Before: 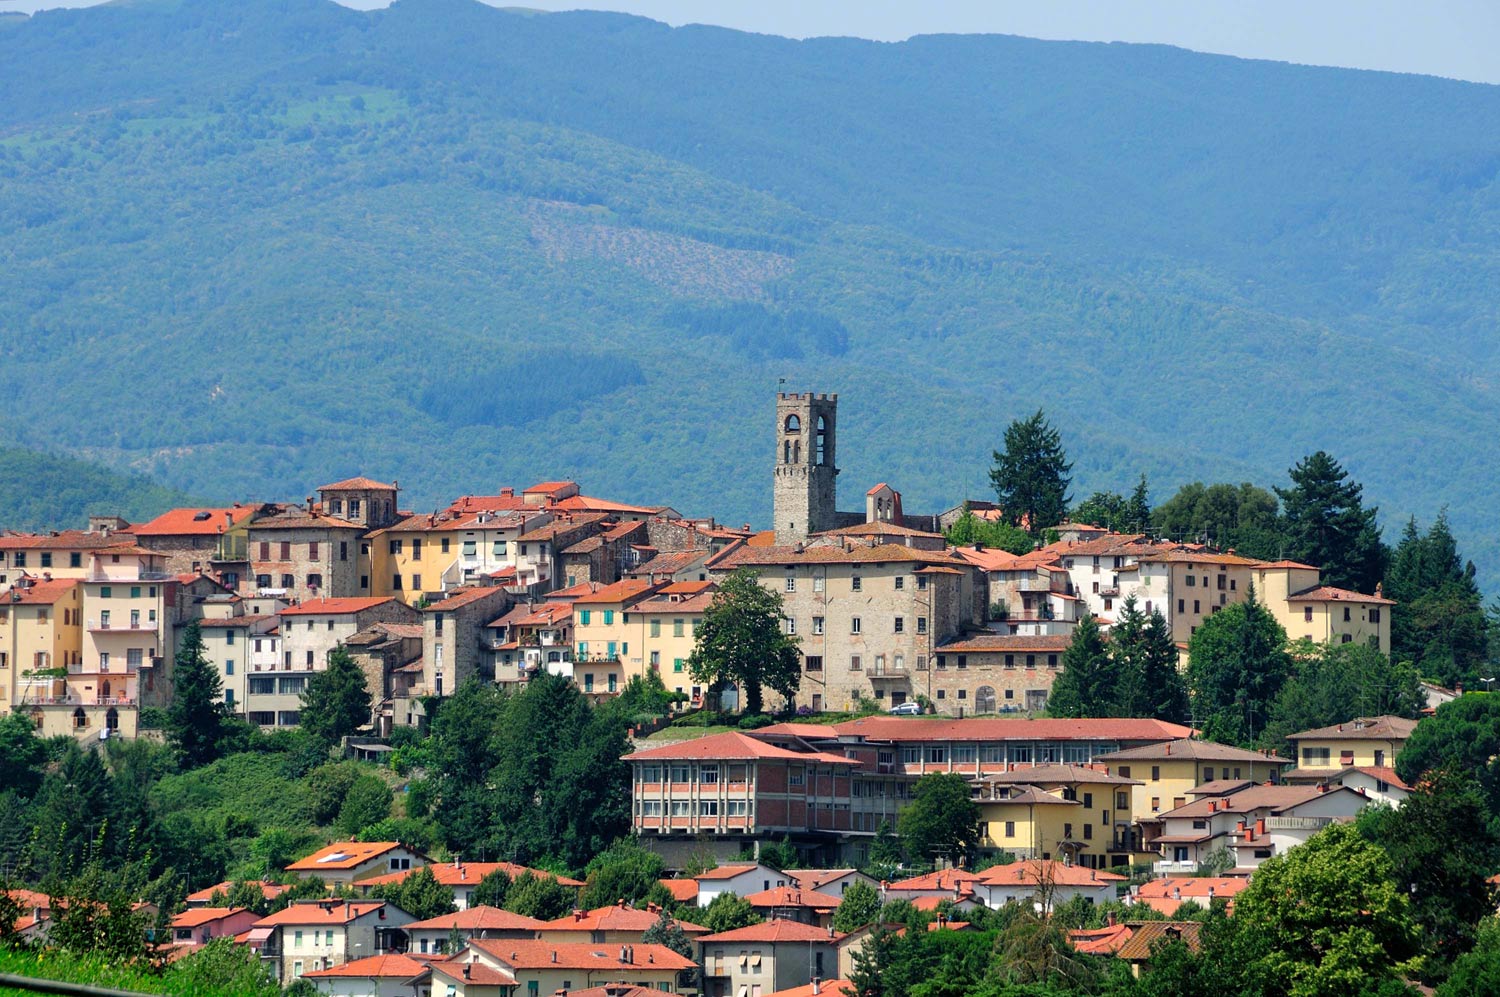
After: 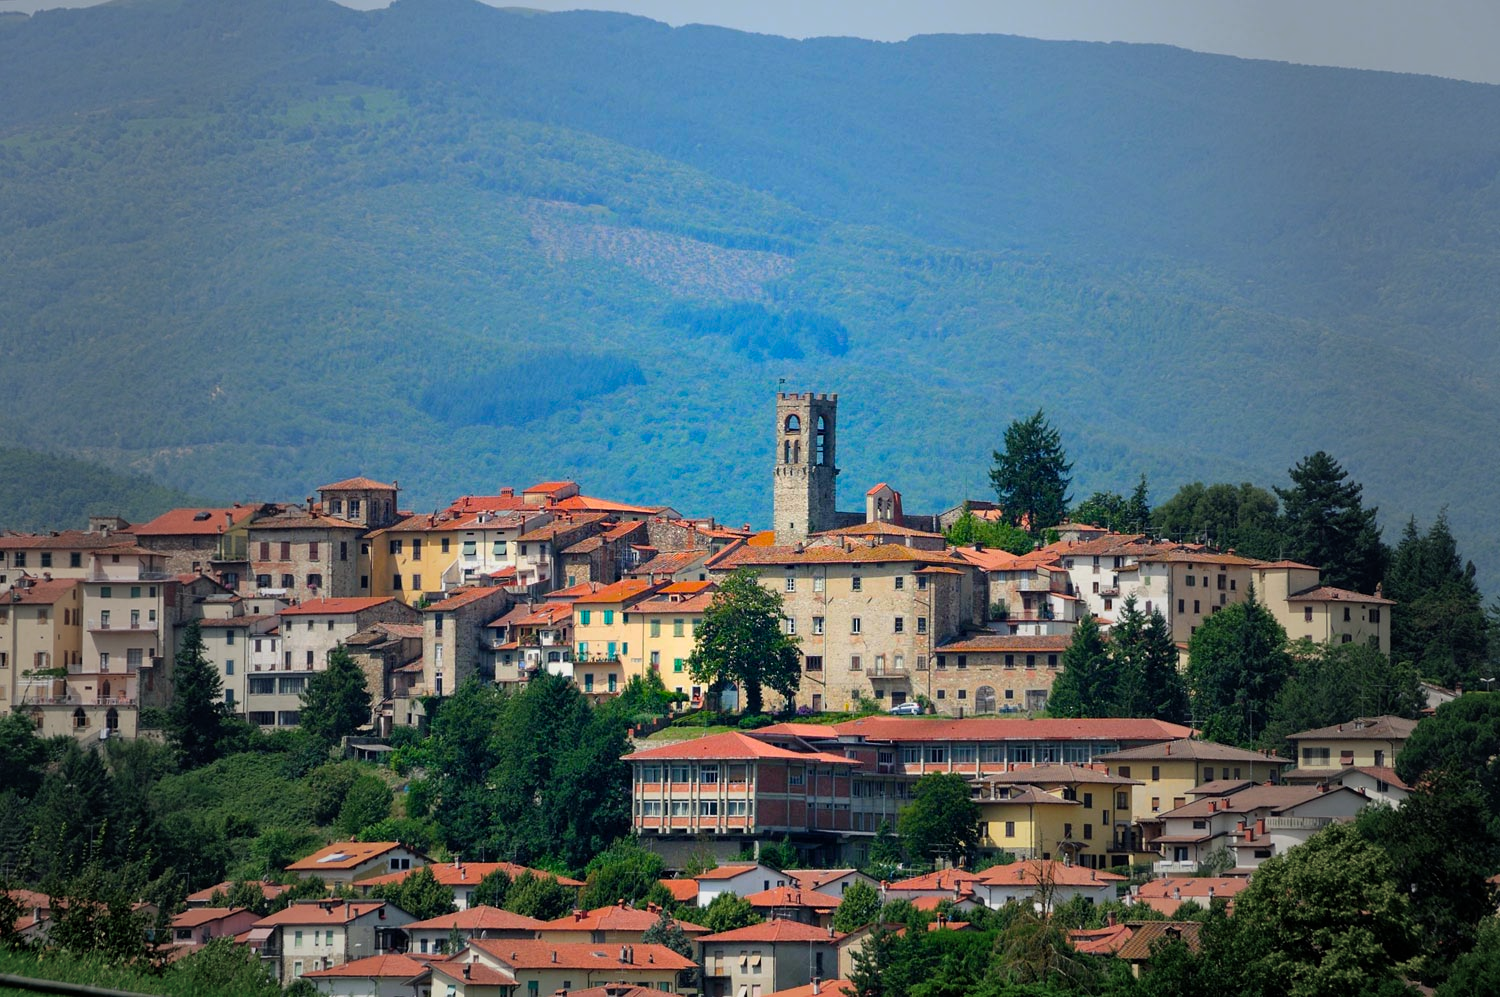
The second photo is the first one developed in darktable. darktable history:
vignetting: fall-off start 16.69%, fall-off radius 99.73%, width/height ratio 0.72
color balance rgb: linear chroma grading › global chroma 14.854%, perceptual saturation grading › global saturation 24.994%
